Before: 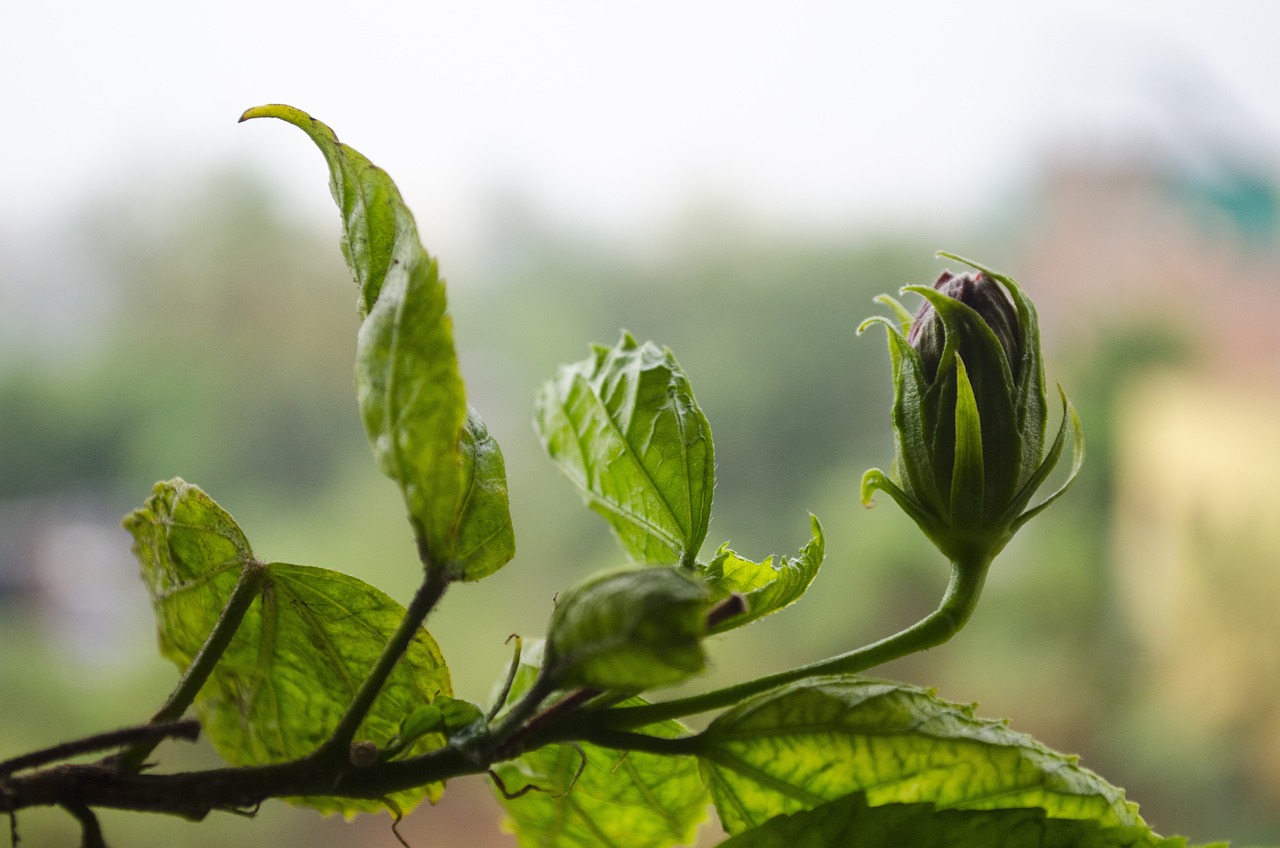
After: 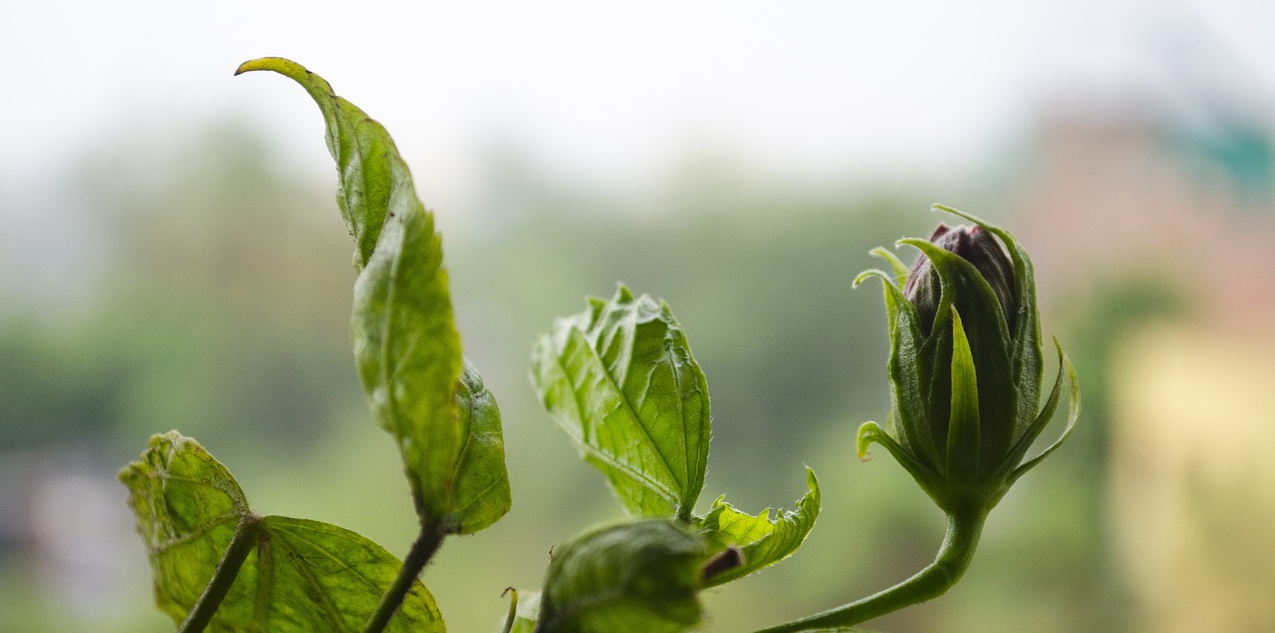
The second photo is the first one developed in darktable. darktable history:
tone equalizer: on, module defaults
crop: left 0.328%, top 5.55%, bottom 19.772%
